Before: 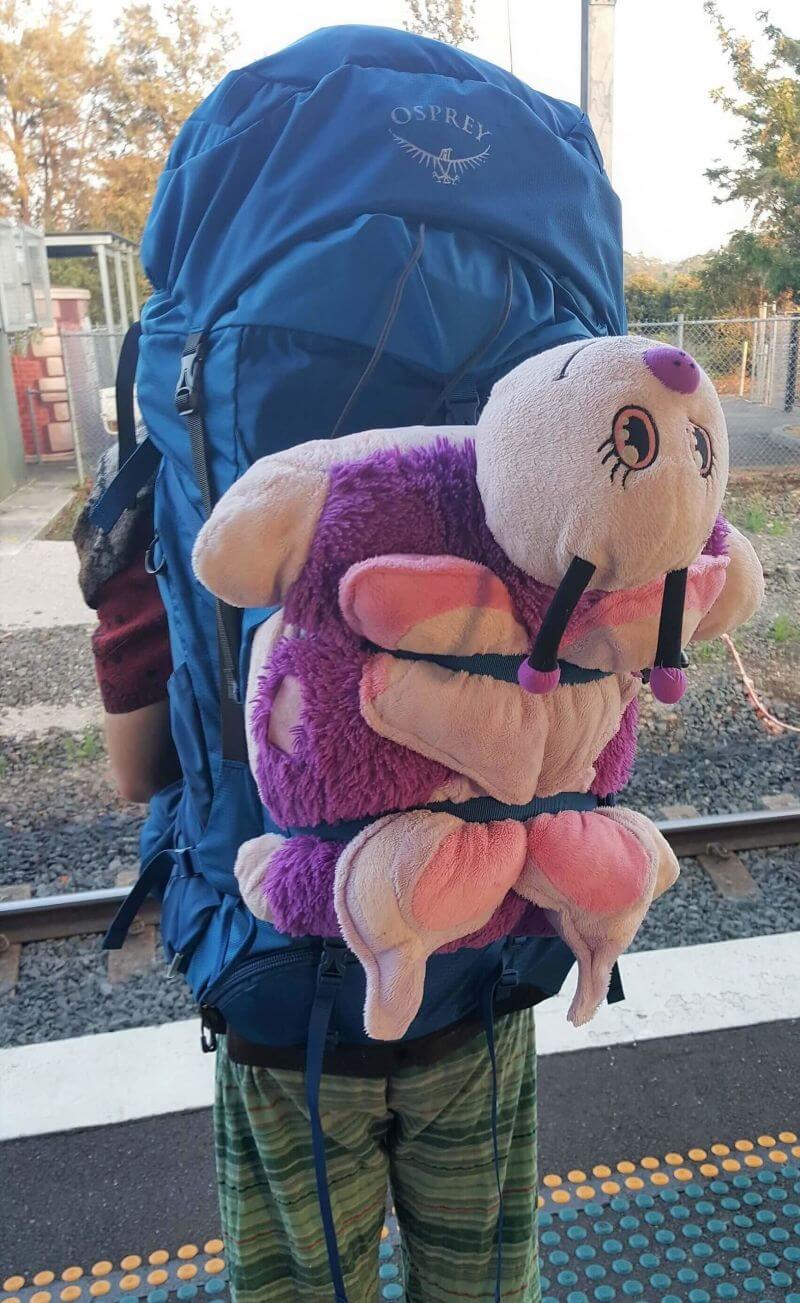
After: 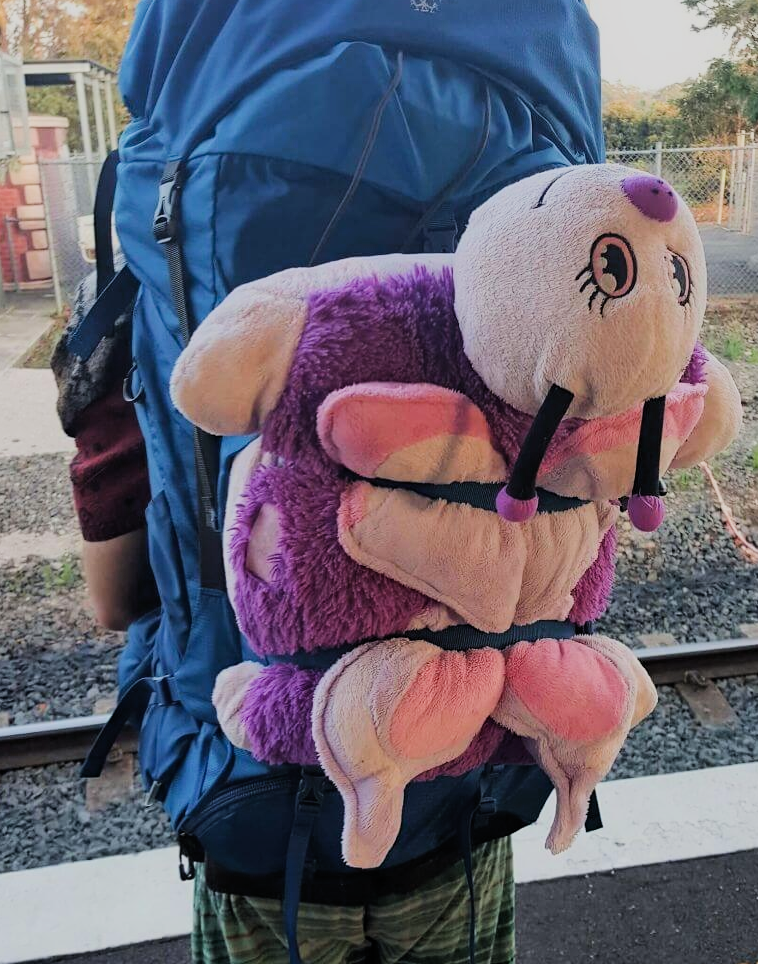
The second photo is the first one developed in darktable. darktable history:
haze removal: compatibility mode true, adaptive false
filmic rgb: black relative exposure -7.49 EV, white relative exposure 5 EV, hardness 3.34, contrast 1.299, color science v5 (2021), contrast in shadows safe, contrast in highlights safe
crop and rotate: left 2.949%, top 13.343%, right 2.177%, bottom 12.609%
